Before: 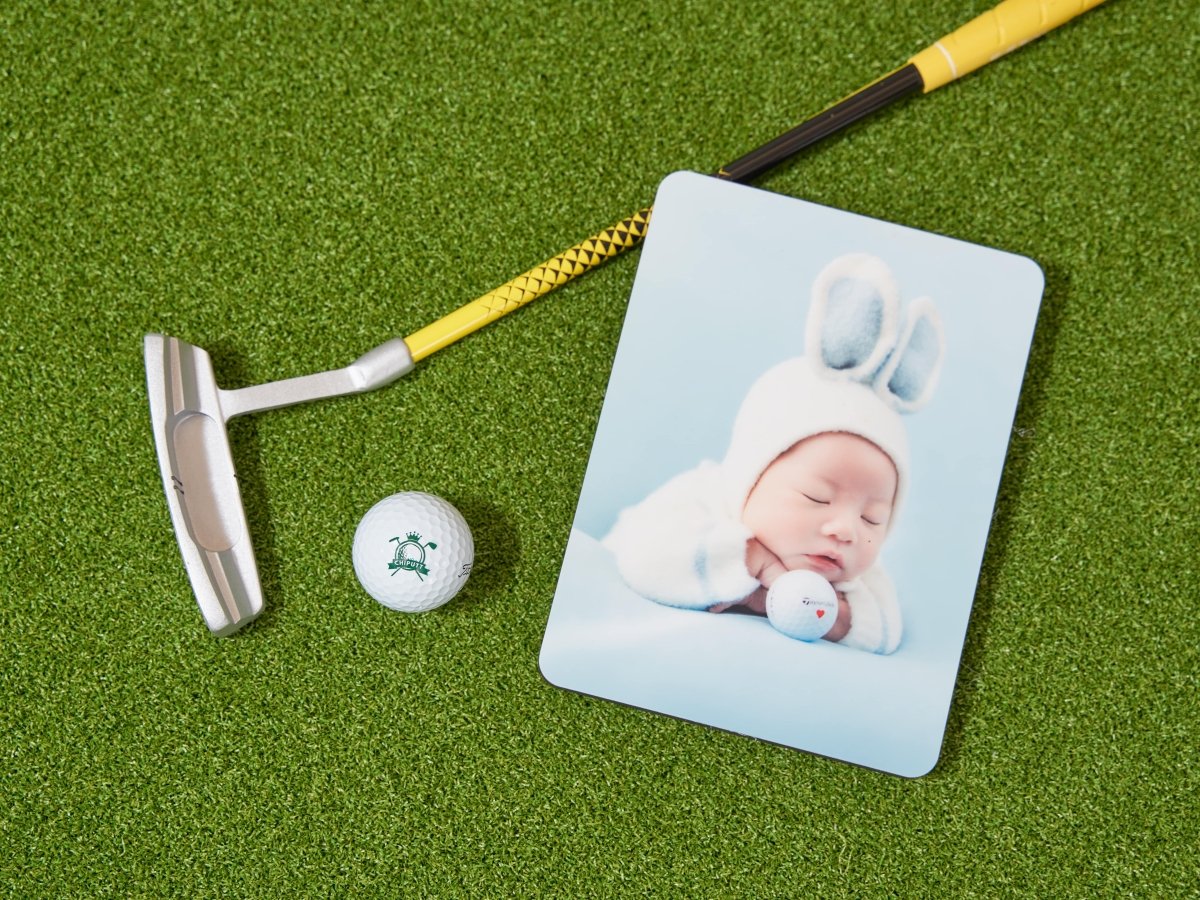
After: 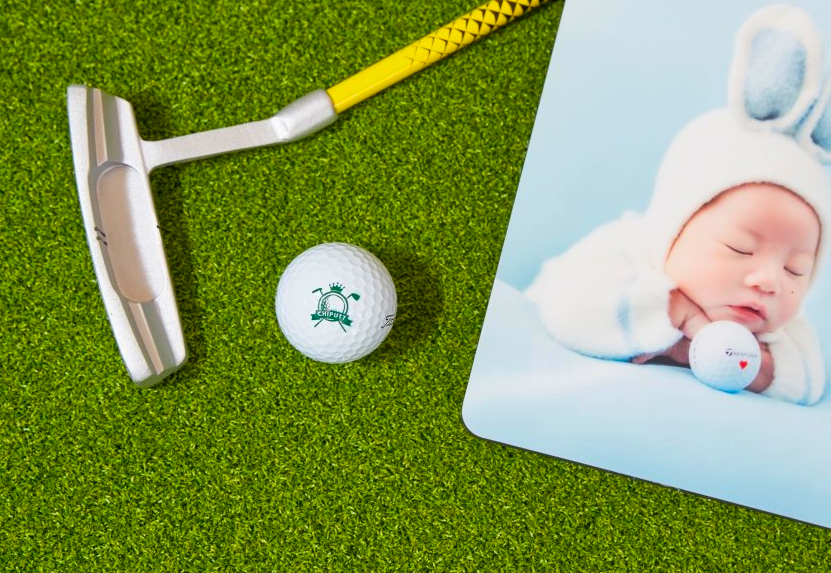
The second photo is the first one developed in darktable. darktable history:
color balance rgb: linear chroma grading › global chroma 15%, perceptual saturation grading › global saturation 30%
crop: left 6.488%, top 27.668%, right 24.183%, bottom 8.656%
